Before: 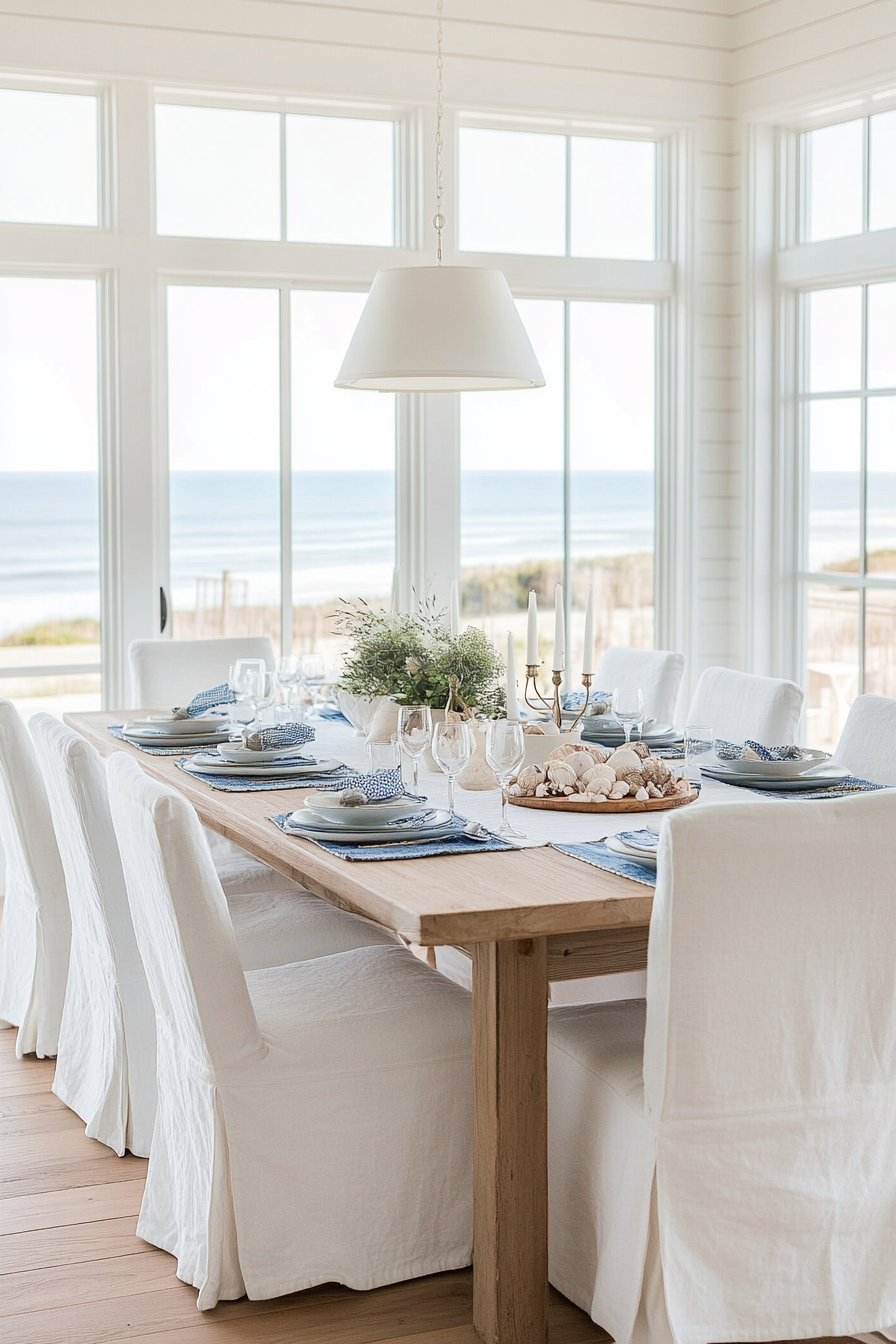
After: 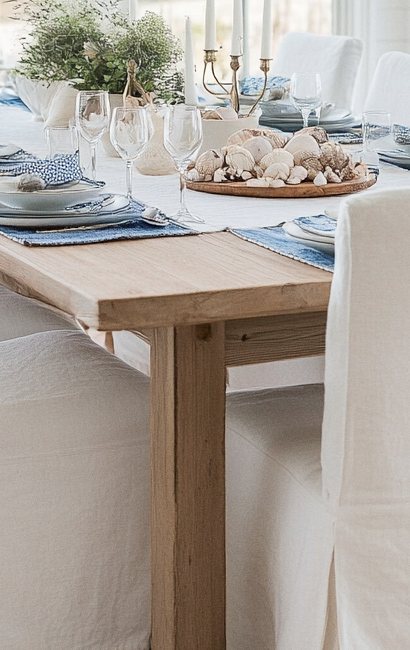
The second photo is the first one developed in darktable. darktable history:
tone equalizer: on, module defaults
grain: coarseness 0.09 ISO, strength 10%
color zones: curves: ch1 [(0, 0.469) (0.01, 0.469) (0.12, 0.446) (0.248, 0.469) (0.5, 0.5) (0.748, 0.5) (0.99, 0.469) (1, 0.469)]
crop: left 35.976%, top 45.819%, right 18.162%, bottom 5.807%
